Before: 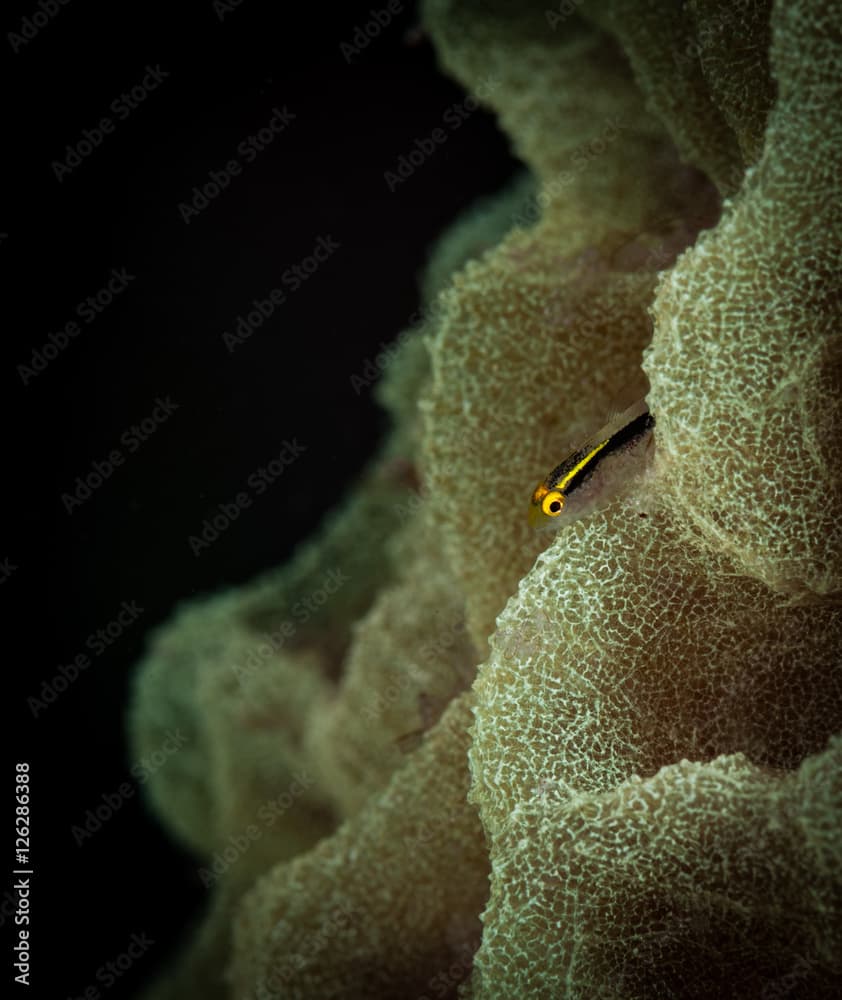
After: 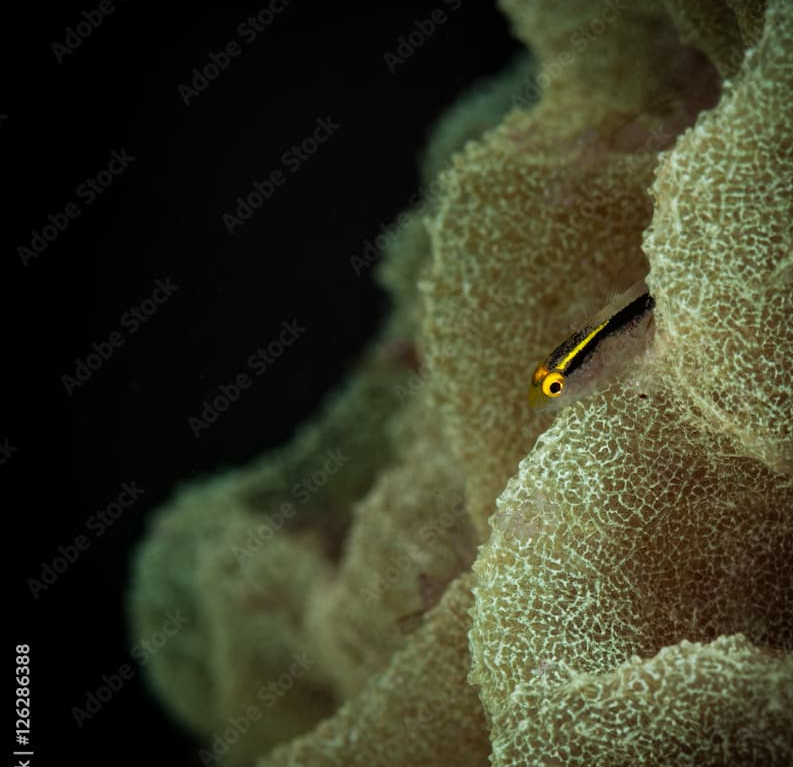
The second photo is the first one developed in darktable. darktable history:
crop and rotate: angle 0.046°, top 11.911%, right 5.617%, bottom 11.258%
